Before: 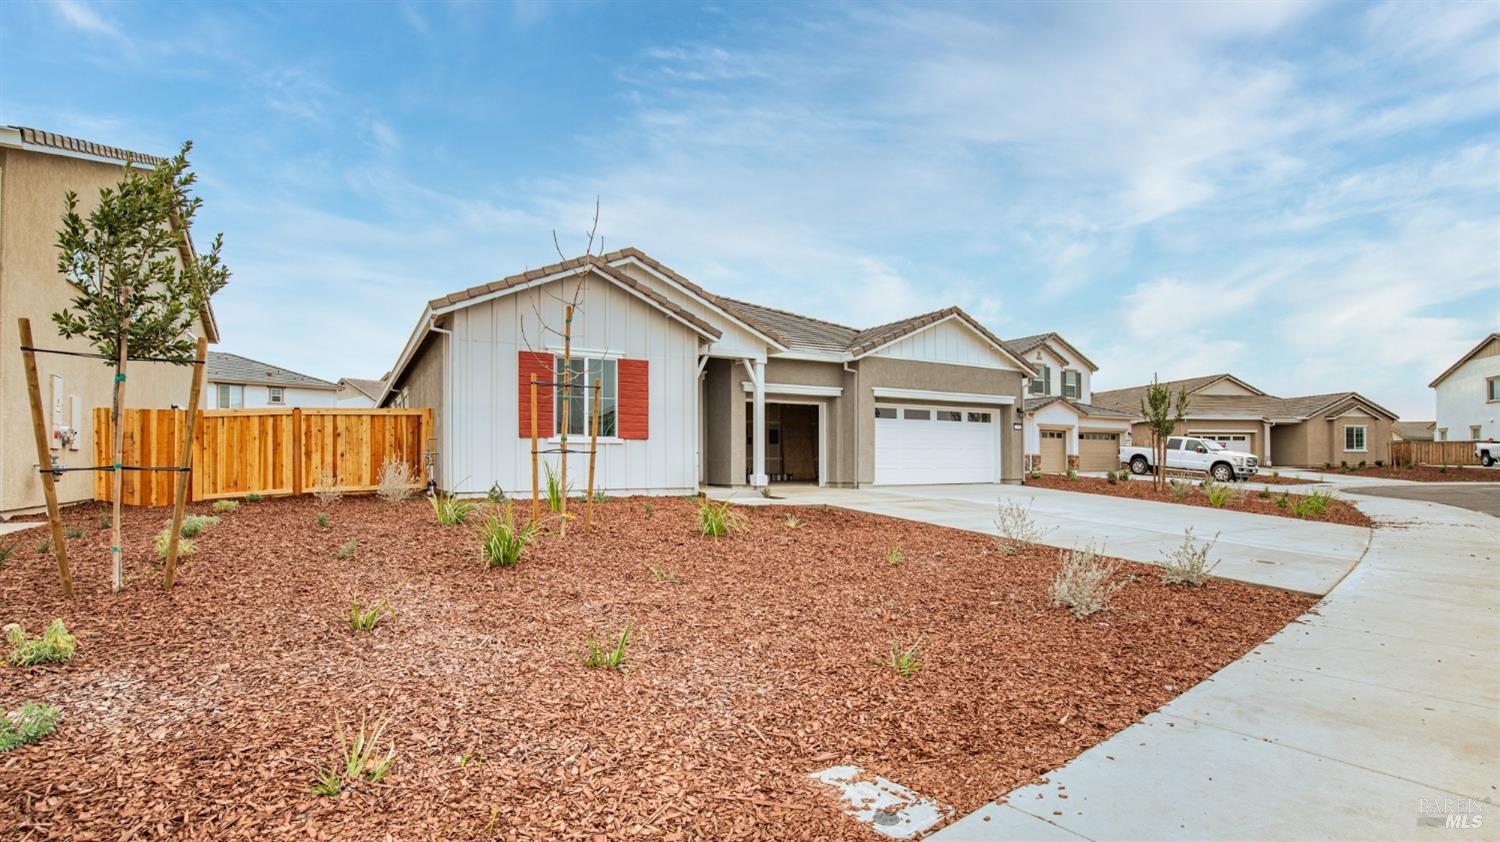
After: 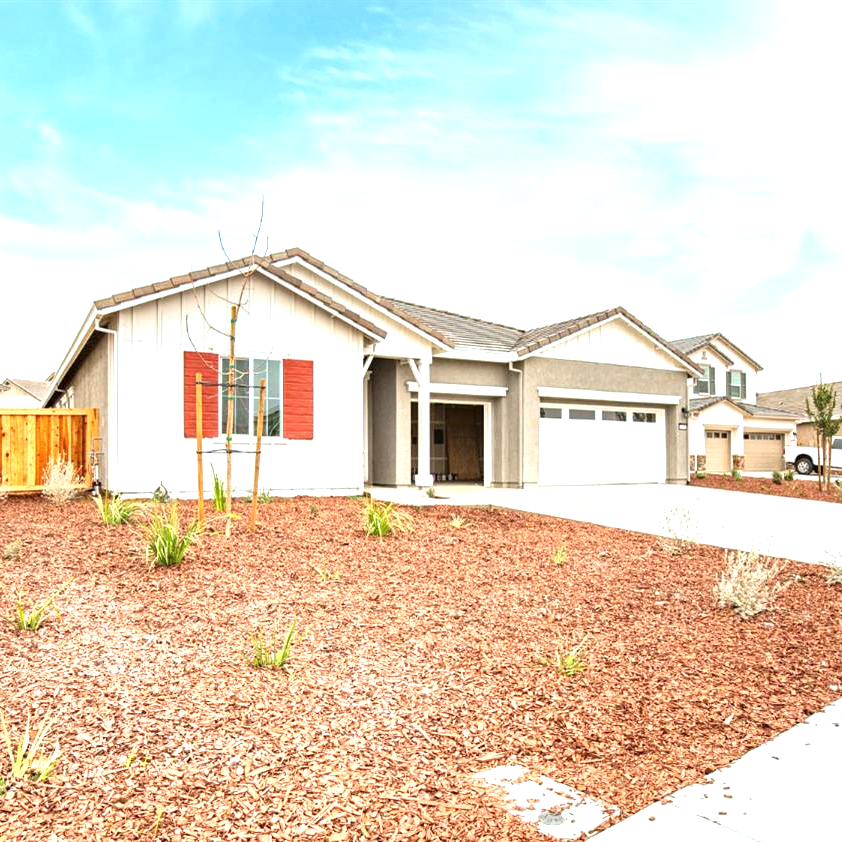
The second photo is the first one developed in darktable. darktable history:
crop and rotate: left 22.388%, right 21.413%
tone equalizer: -8 EV -1.1 EV, -7 EV -1.02 EV, -6 EV -0.841 EV, -5 EV -0.599 EV, -3 EV 0.548 EV, -2 EV 0.894 EV, -1 EV 1 EV, +0 EV 1.08 EV, smoothing diameter 24.97%, edges refinement/feathering 10.83, preserve details guided filter
exposure: exposure 0.074 EV, compensate highlight preservation false
